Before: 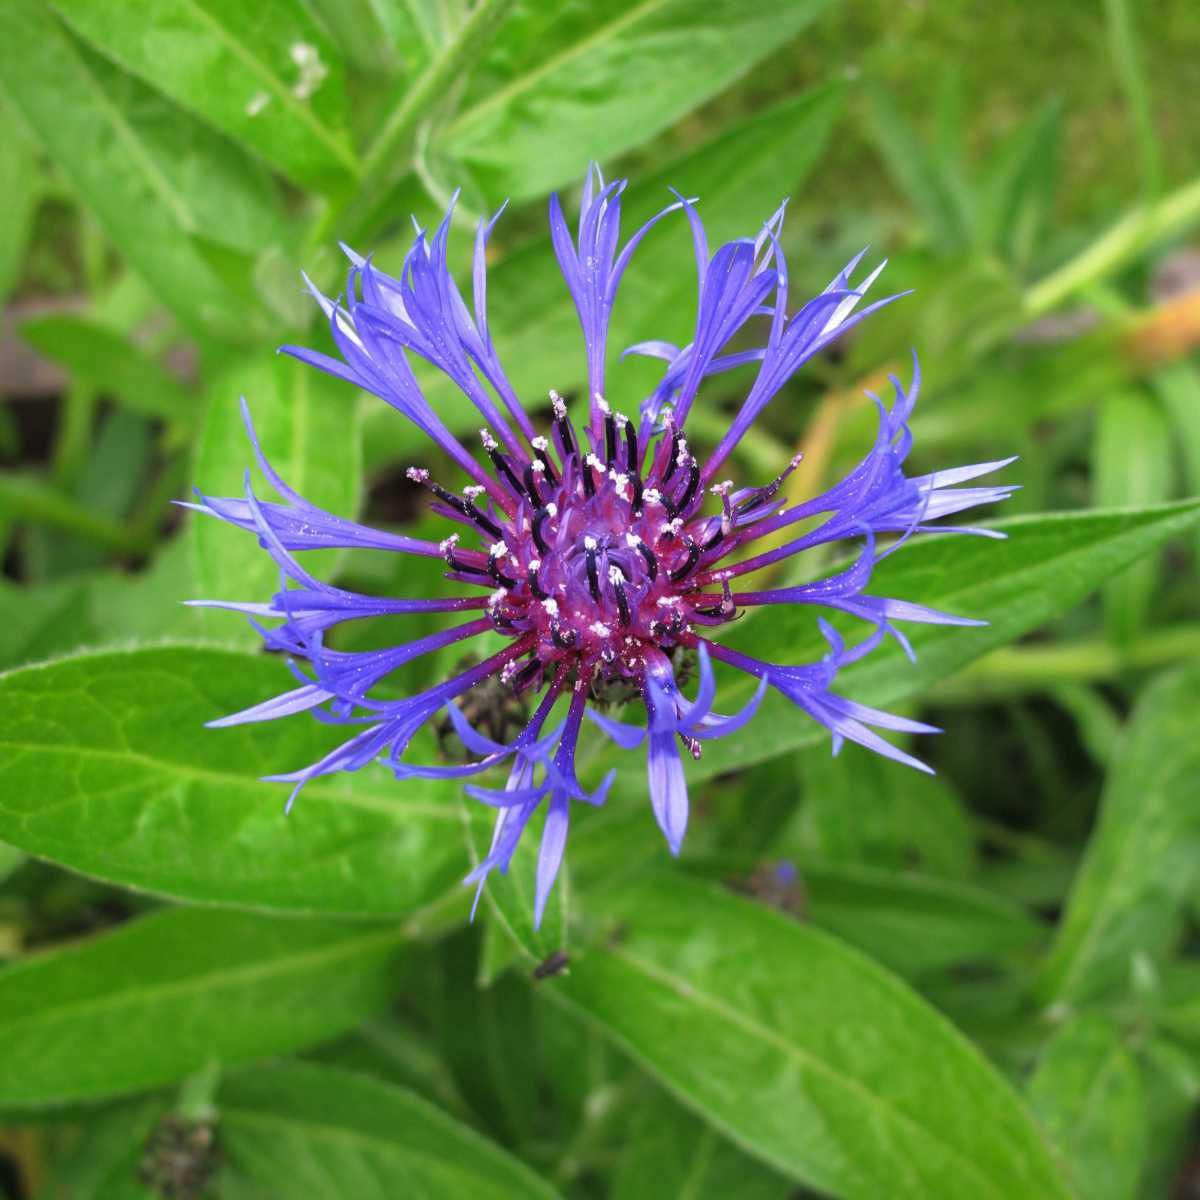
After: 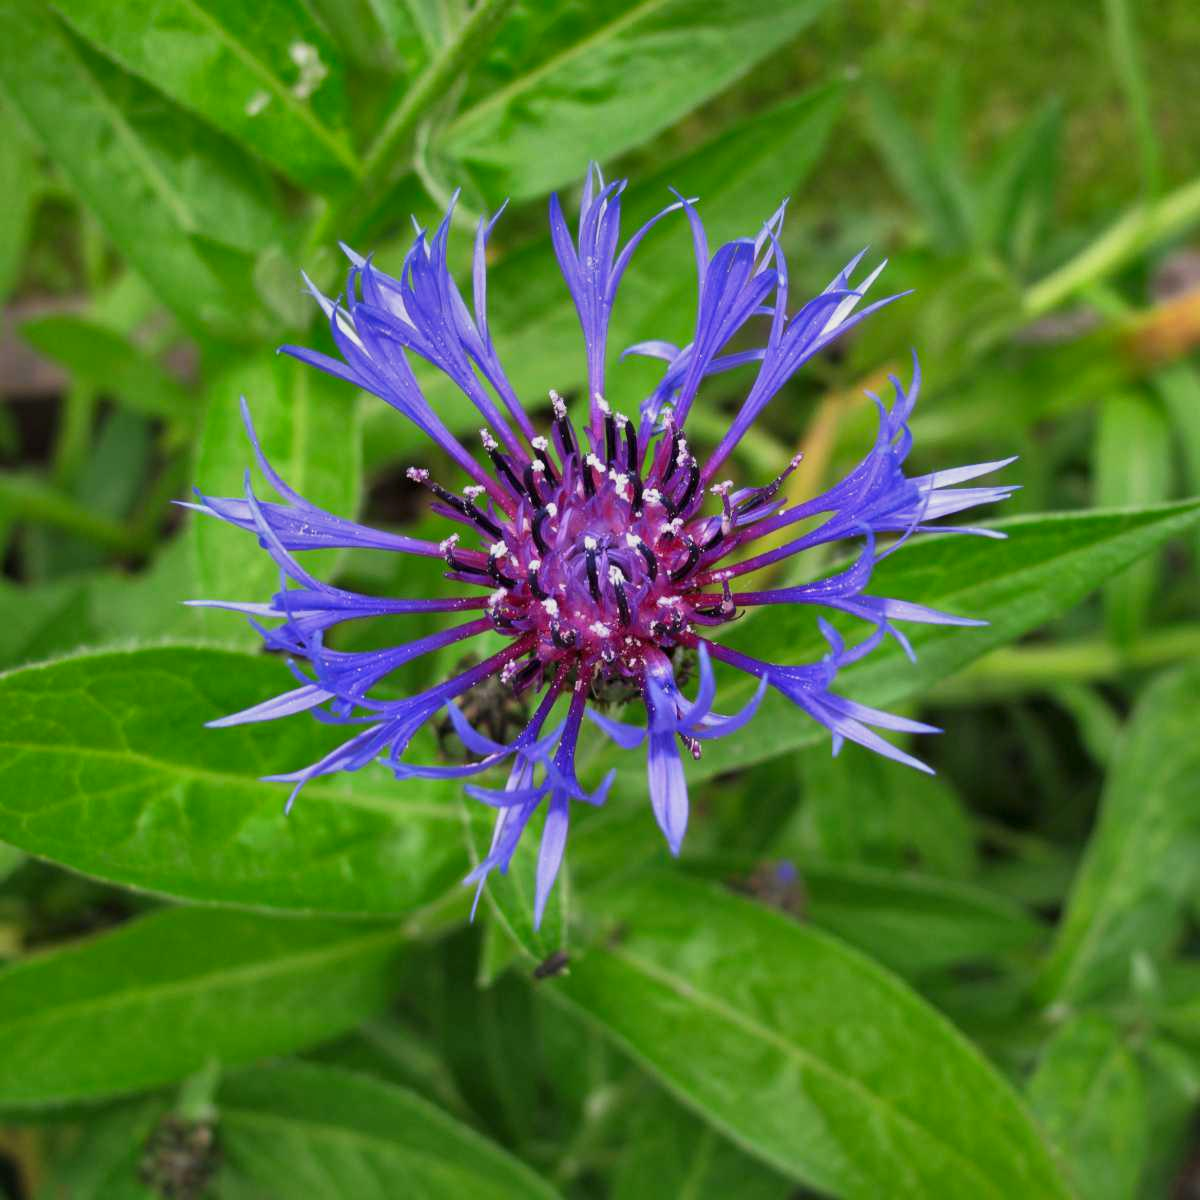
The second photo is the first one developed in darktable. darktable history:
shadows and highlights: shadows 80.73, white point adjustment -9.07, highlights -61.46, soften with gaussian
local contrast: mode bilateral grid, contrast 20, coarseness 50, detail 120%, midtone range 0.2
